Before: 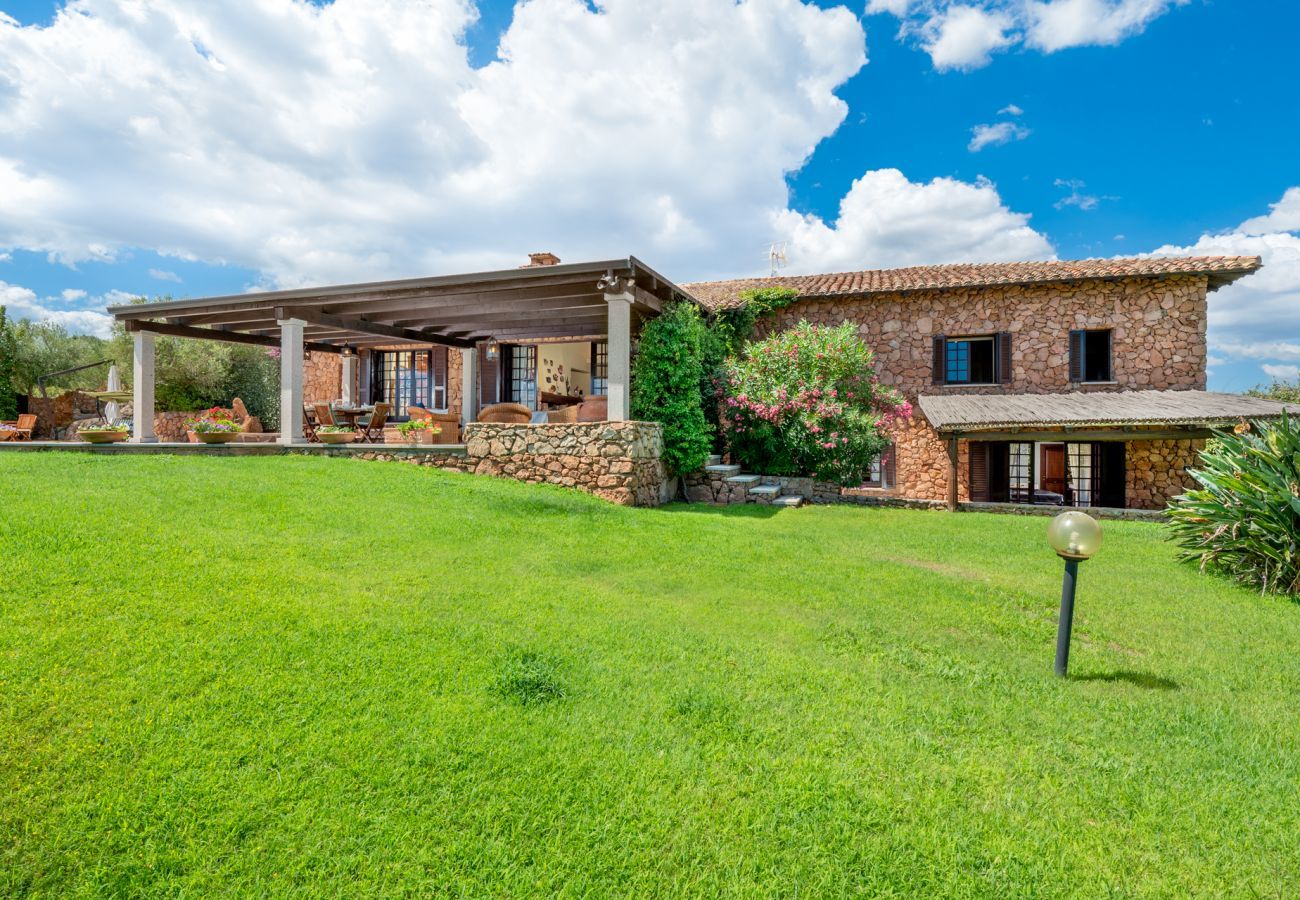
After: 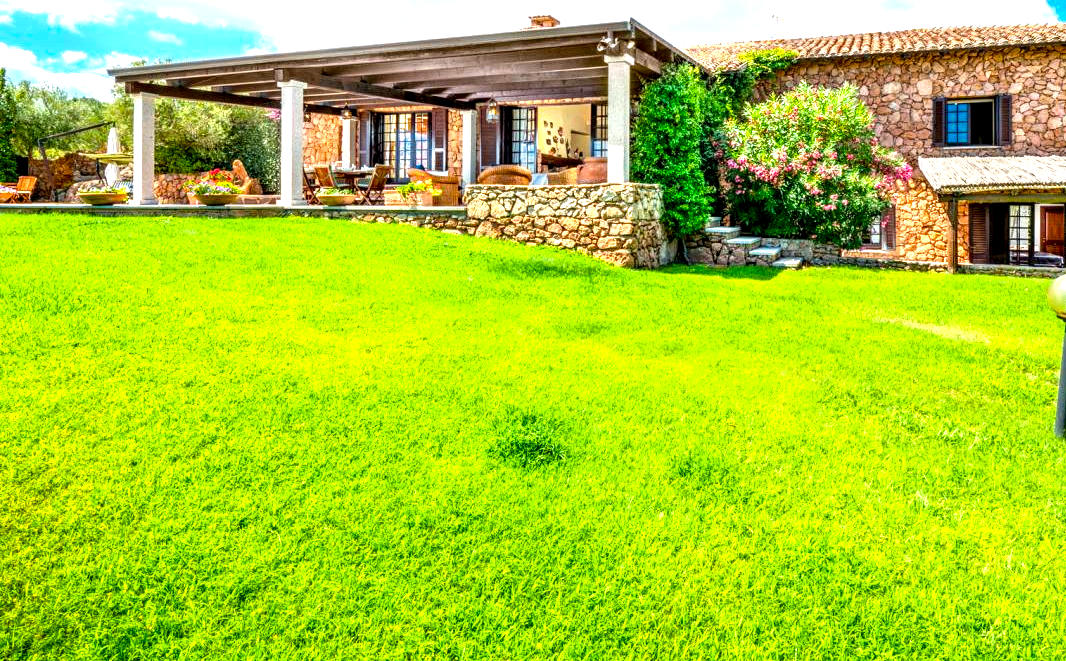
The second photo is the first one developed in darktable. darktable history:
color balance rgb: perceptual saturation grading › global saturation 30%, global vibrance 20%
crop: top 26.531%, right 17.959%
local contrast: highlights 60%, shadows 60%, detail 160%
exposure: black level correction 0, exposure 1.125 EV, compensate exposure bias true, compensate highlight preservation false
